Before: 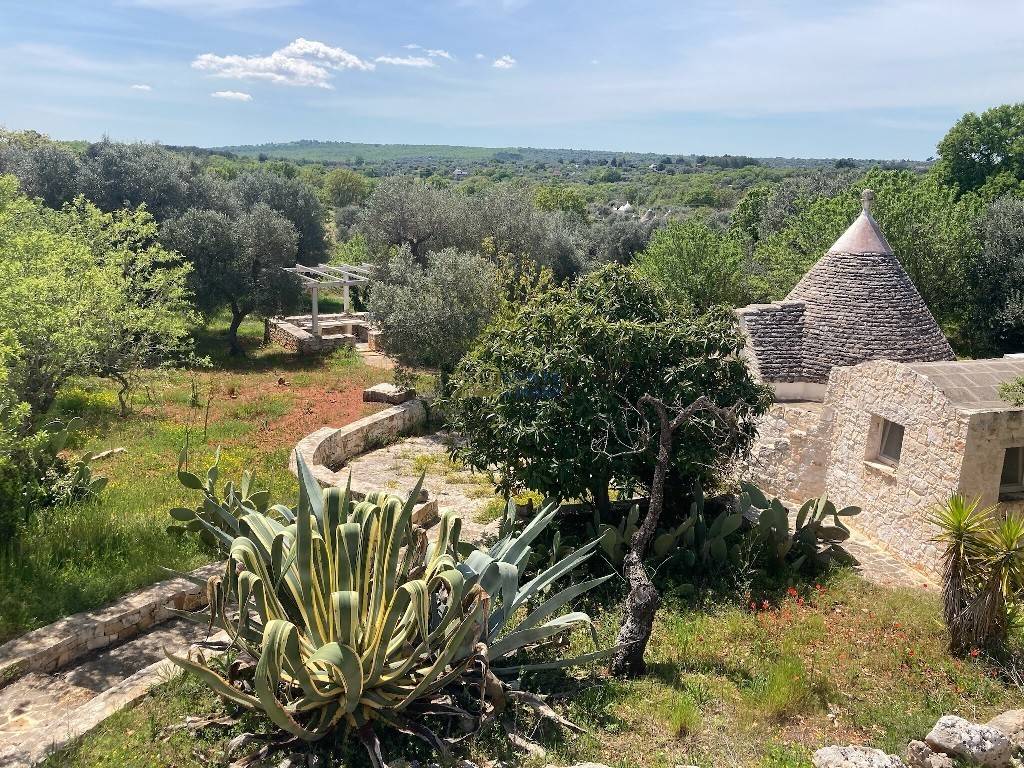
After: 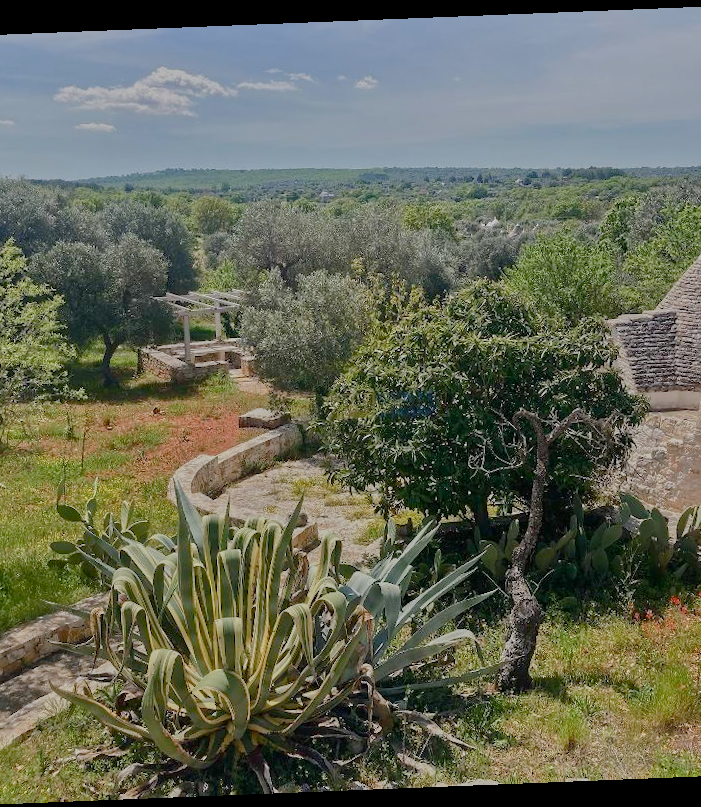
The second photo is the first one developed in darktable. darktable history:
color balance rgb: shadows lift › chroma 1%, shadows lift › hue 113°, highlights gain › chroma 0.2%, highlights gain › hue 333°, perceptual saturation grading › global saturation 20%, perceptual saturation grading › highlights -50%, perceptual saturation grading › shadows 25%, contrast -10%
shadows and highlights: shadows 19.13, highlights -83.41, soften with gaussian
tone equalizer: -8 EV -0.002 EV, -7 EV 0.005 EV, -6 EV -0.008 EV, -5 EV 0.007 EV, -4 EV -0.042 EV, -3 EV -0.233 EV, -2 EV -0.662 EV, -1 EV -0.983 EV, +0 EV -0.969 EV, smoothing diameter 2%, edges refinement/feathering 20, mask exposure compensation -1.57 EV, filter diffusion 5
crop and rotate: left 13.342%, right 19.991%
rotate and perspective: rotation -2.29°, automatic cropping off
